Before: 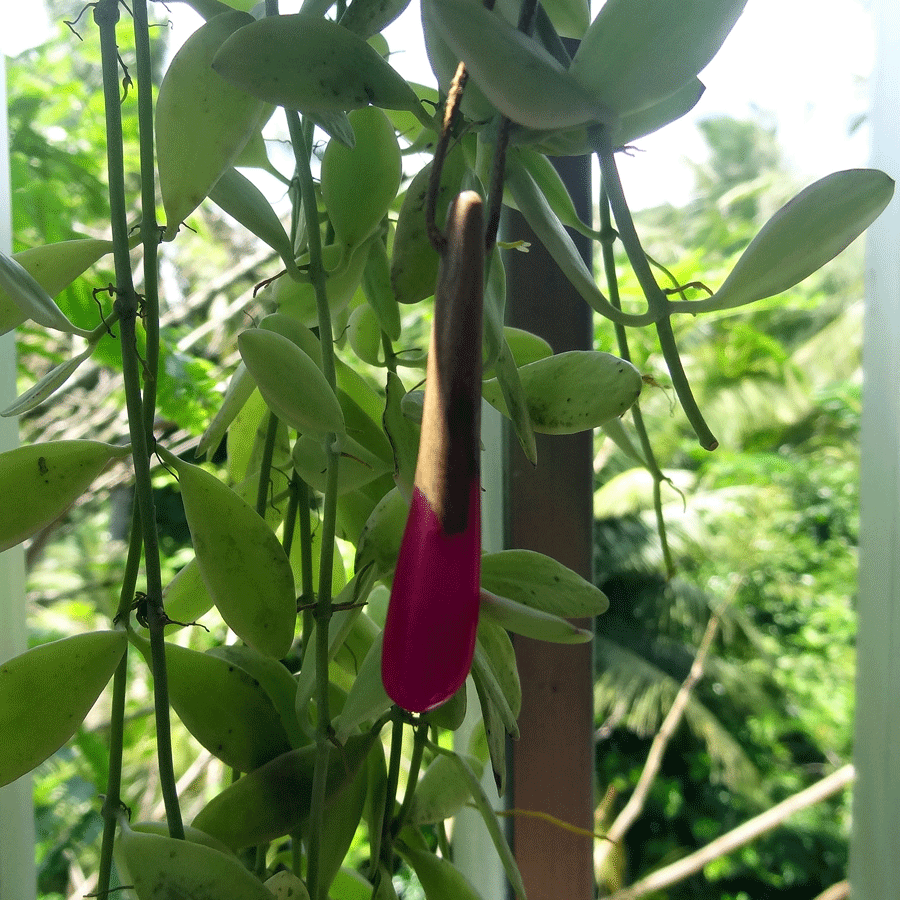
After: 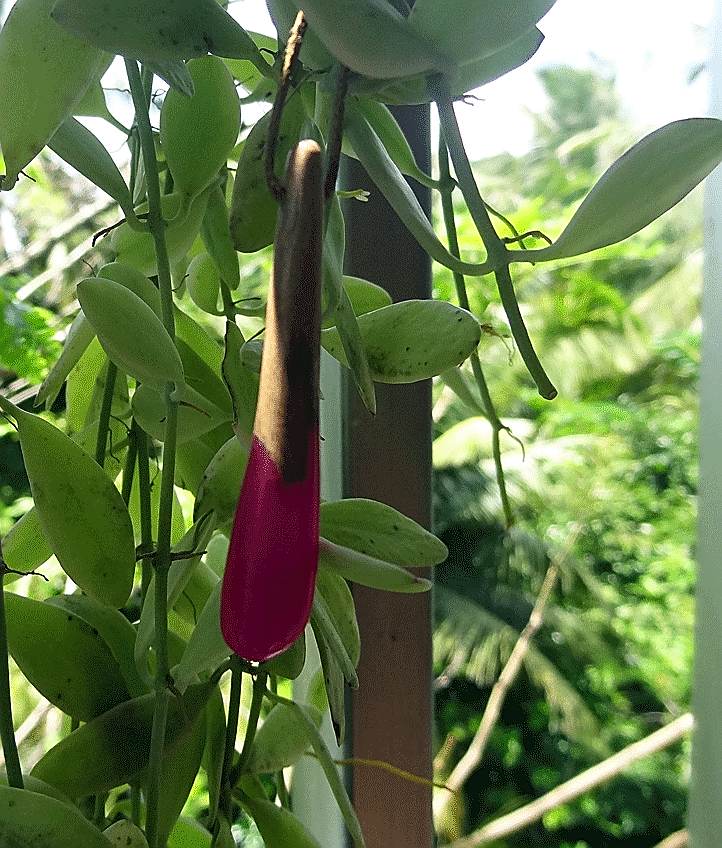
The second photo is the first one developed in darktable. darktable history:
sharpen: radius 1.4, amount 1.25, threshold 0.7
crop and rotate: left 17.959%, top 5.771%, right 1.742%
